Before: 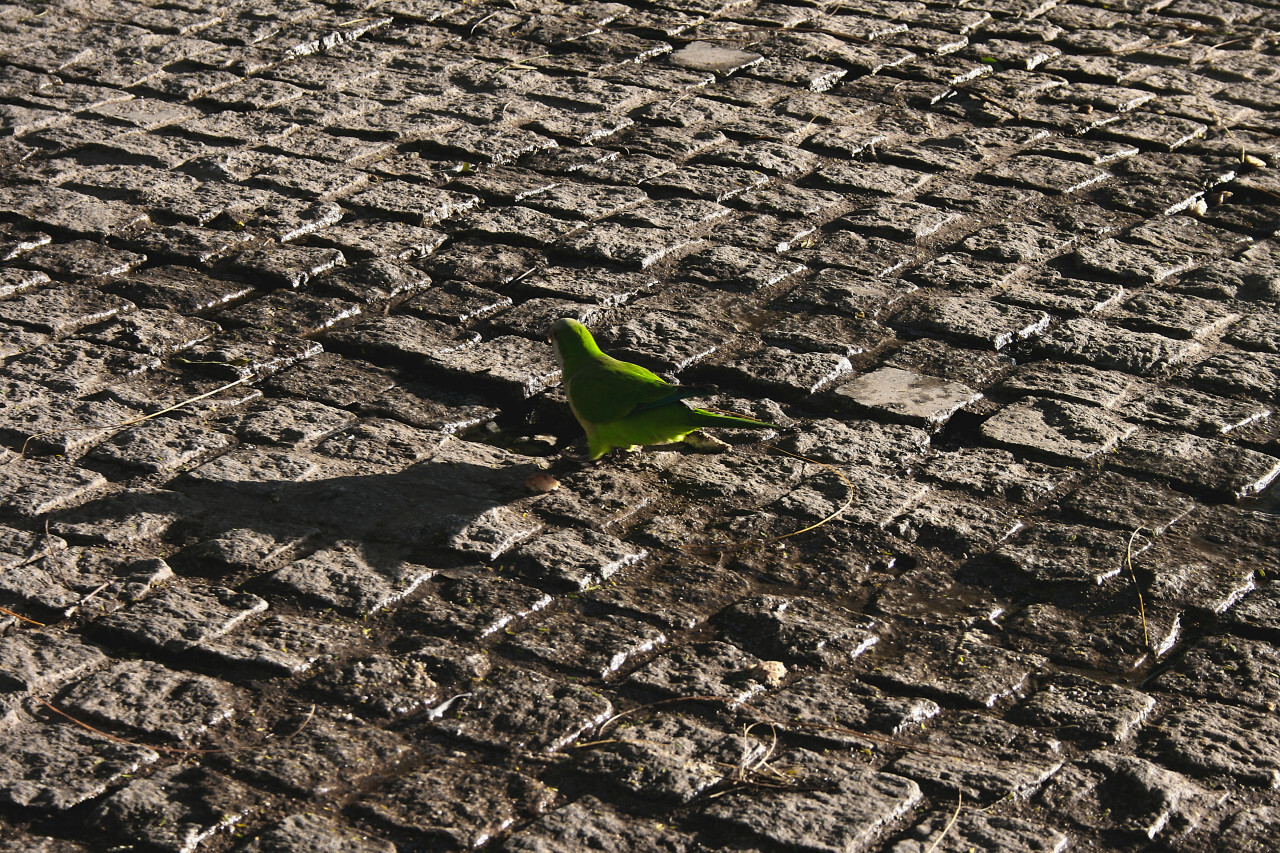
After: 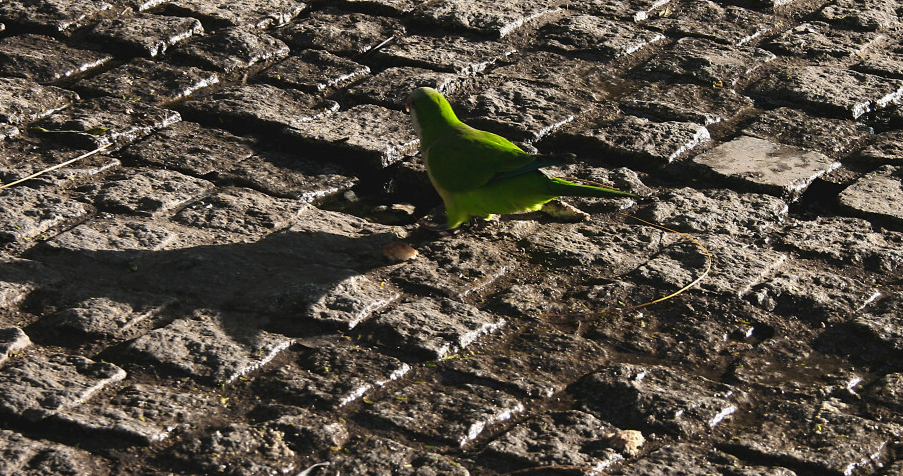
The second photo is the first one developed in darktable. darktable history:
crop: left 11.159%, top 27.101%, right 18.288%, bottom 17.049%
